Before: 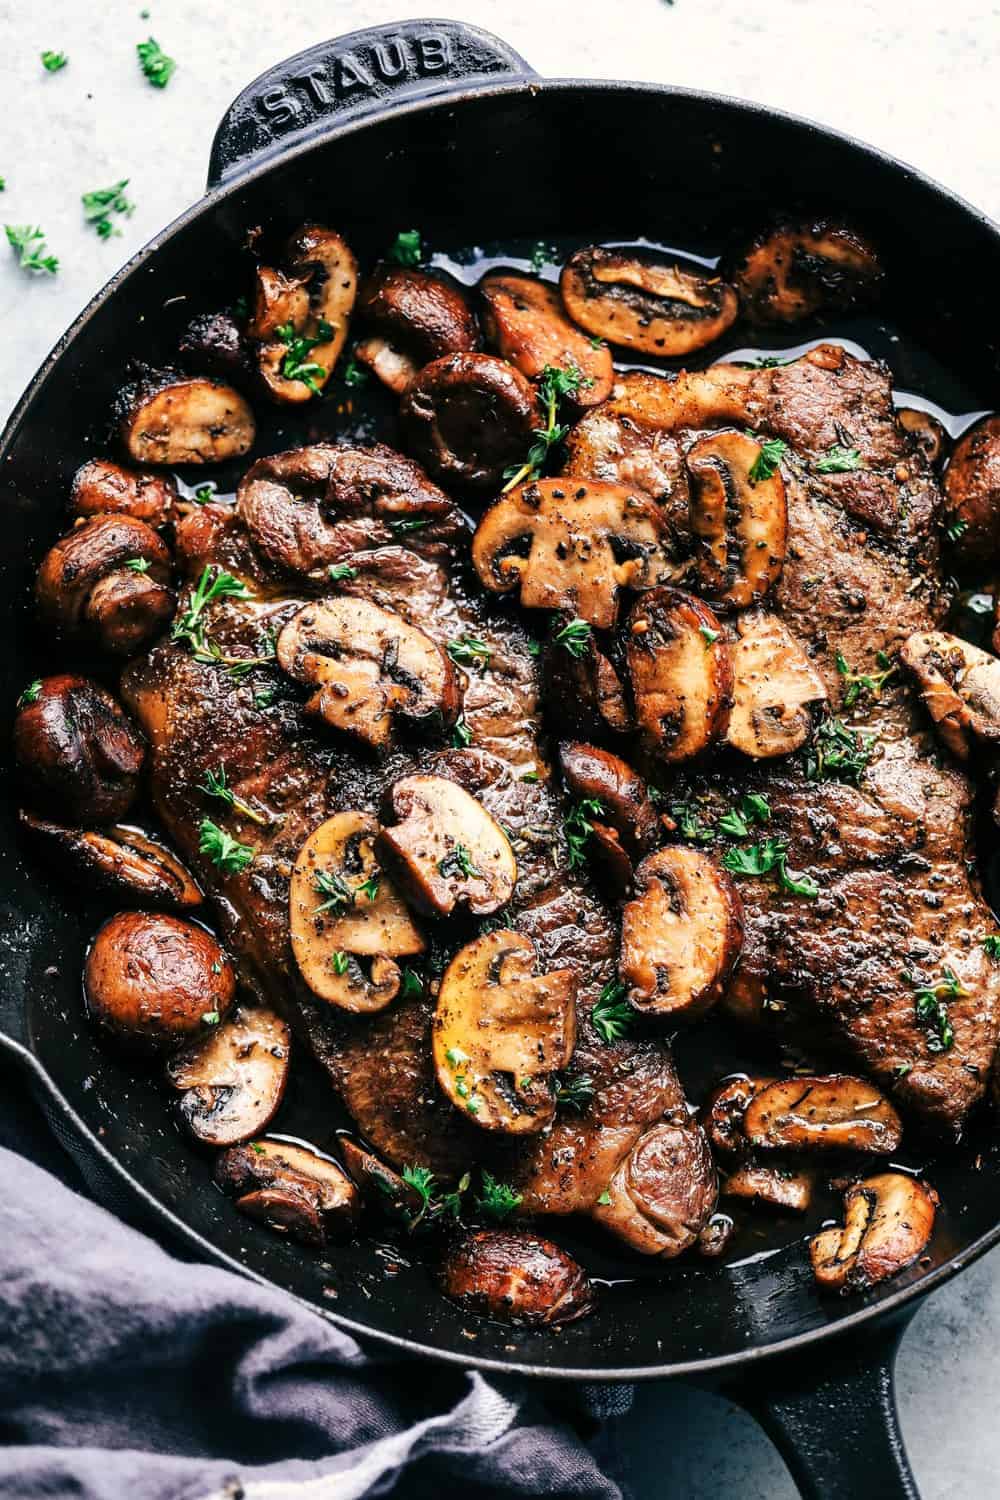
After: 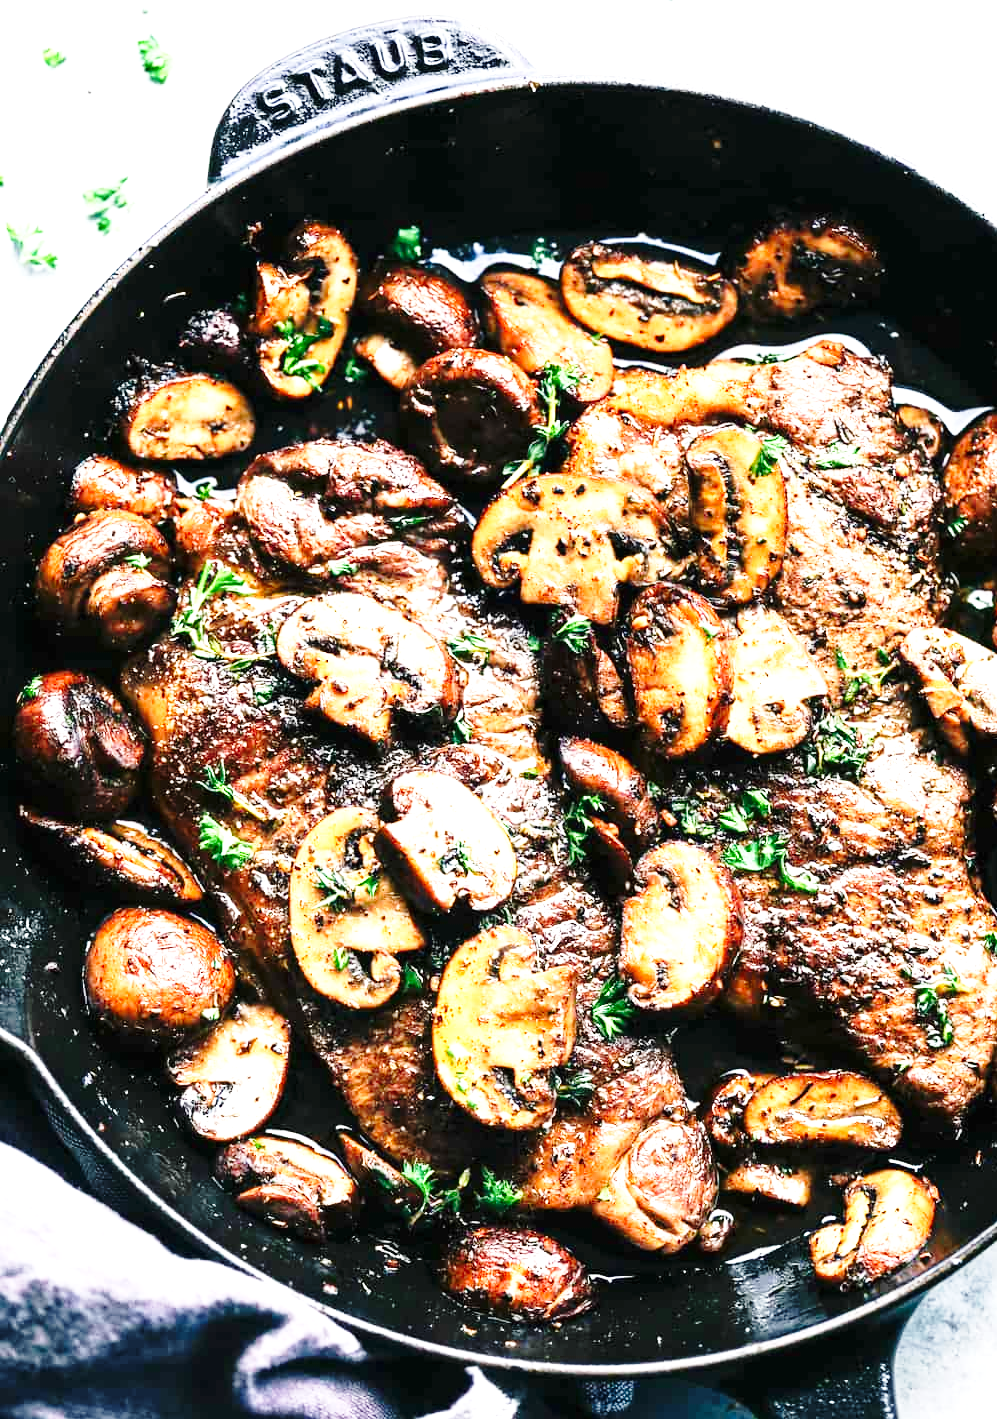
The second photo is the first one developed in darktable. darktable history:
base curve: curves: ch0 [(0, 0) (0.028, 0.03) (0.121, 0.232) (0.46, 0.748) (0.859, 0.968) (1, 1)], preserve colors none
exposure: black level correction 0, exposure 1.103 EV, compensate highlight preservation false
crop: top 0.296%, right 0.257%, bottom 5.084%
